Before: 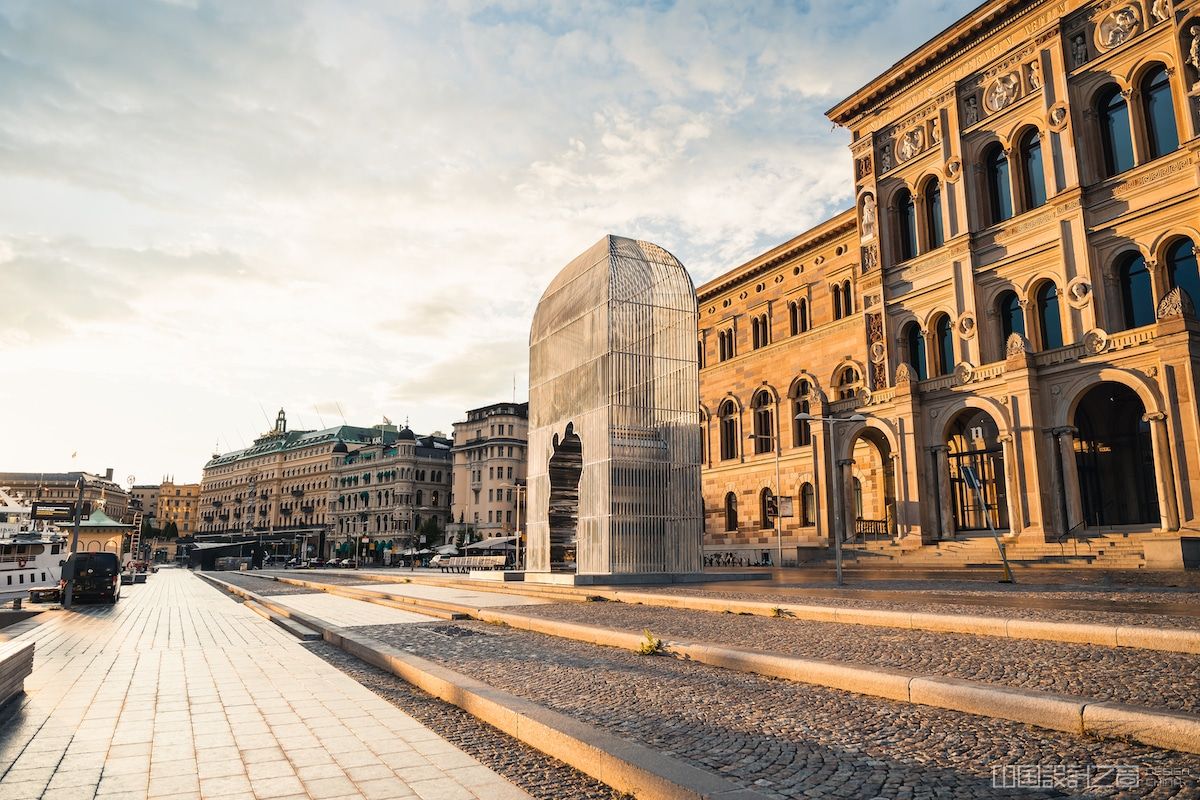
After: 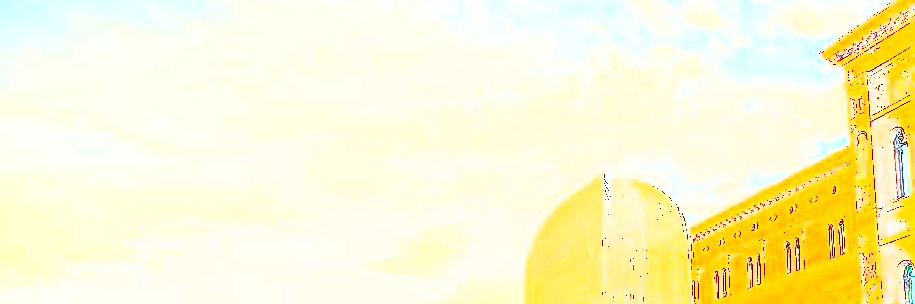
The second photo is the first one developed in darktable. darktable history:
crop: left 0.579%, top 7.627%, right 23.167%, bottom 54.275%
local contrast: highlights 25%, detail 150%
shadows and highlights: low approximation 0.01, soften with gaussian
grain: coarseness 0.09 ISO, strength 10%
exposure: exposure 8 EV, compensate highlight preservation false
velvia: strength 15%
sharpen: on, module defaults
